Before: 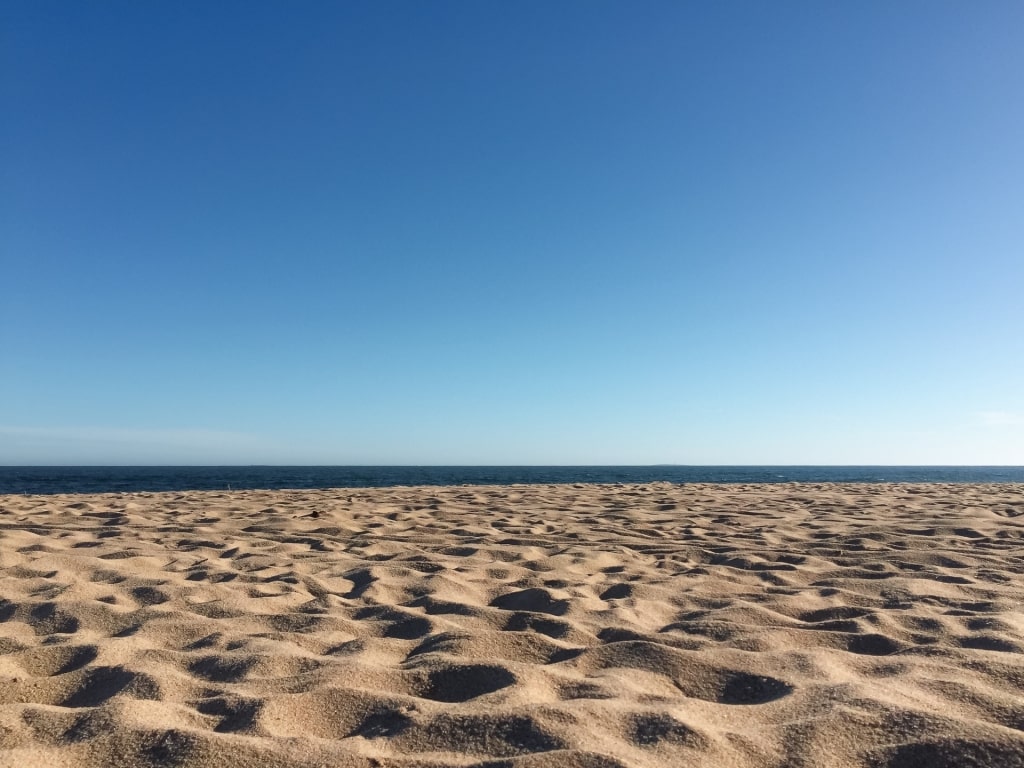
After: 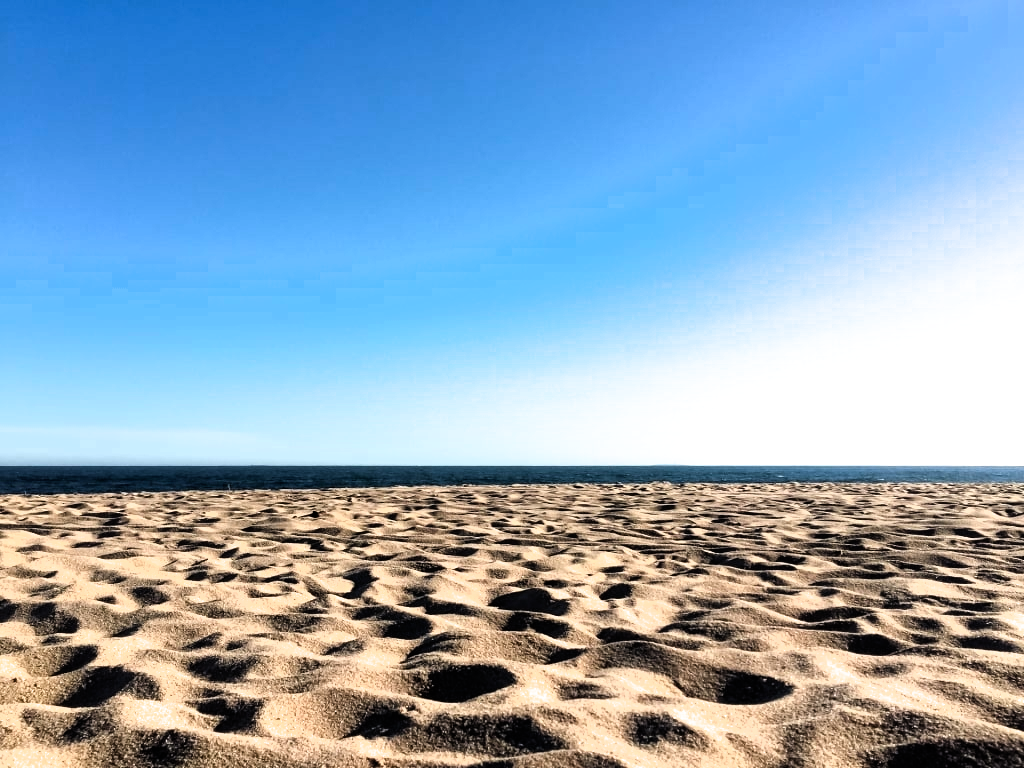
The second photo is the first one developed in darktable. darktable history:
filmic rgb: black relative exposure -8.2 EV, white relative exposure 2.2 EV, threshold 3 EV, hardness 7.11, latitude 85.74%, contrast 1.696, highlights saturation mix -4%, shadows ↔ highlights balance -2.69%, color science v5 (2021), contrast in shadows safe, contrast in highlights safe, enable highlight reconstruction true
color balance rgb "[modern colors]": linear chroma grading › shadows 32%, linear chroma grading › global chroma -2%, linear chroma grading › mid-tones 4%, perceptual saturation grading › global saturation -2%, perceptual saturation grading › highlights -8%, perceptual saturation grading › mid-tones 8%, perceptual saturation grading › shadows 4%, perceptual brilliance grading › highlights 8%, perceptual brilliance grading › mid-tones 4%, perceptual brilliance grading › shadows 2%, global vibrance 16%, saturation formula JzAzBz (2021)
